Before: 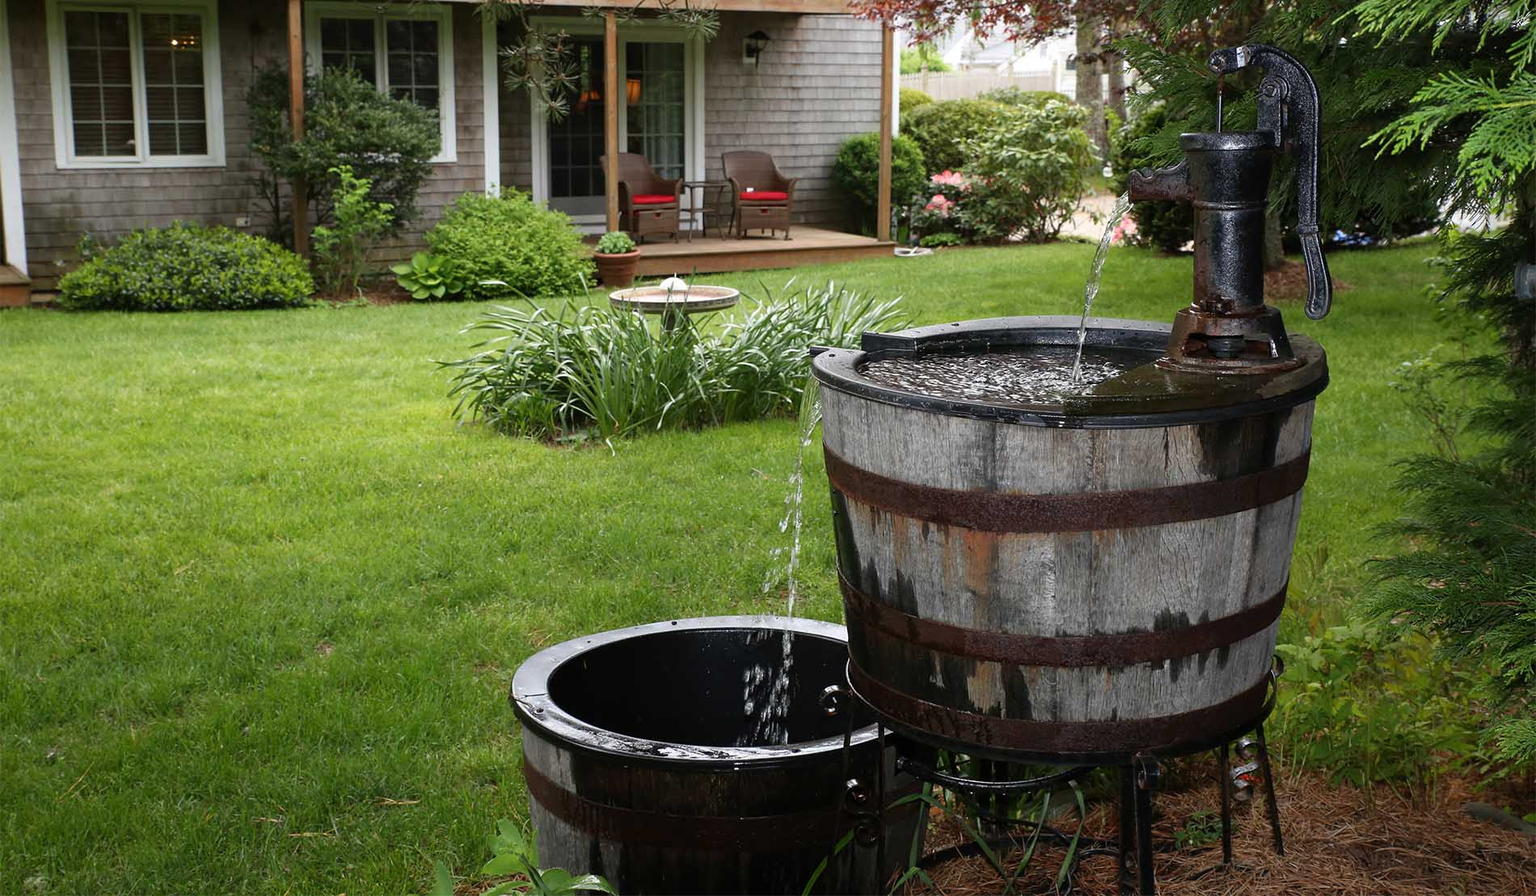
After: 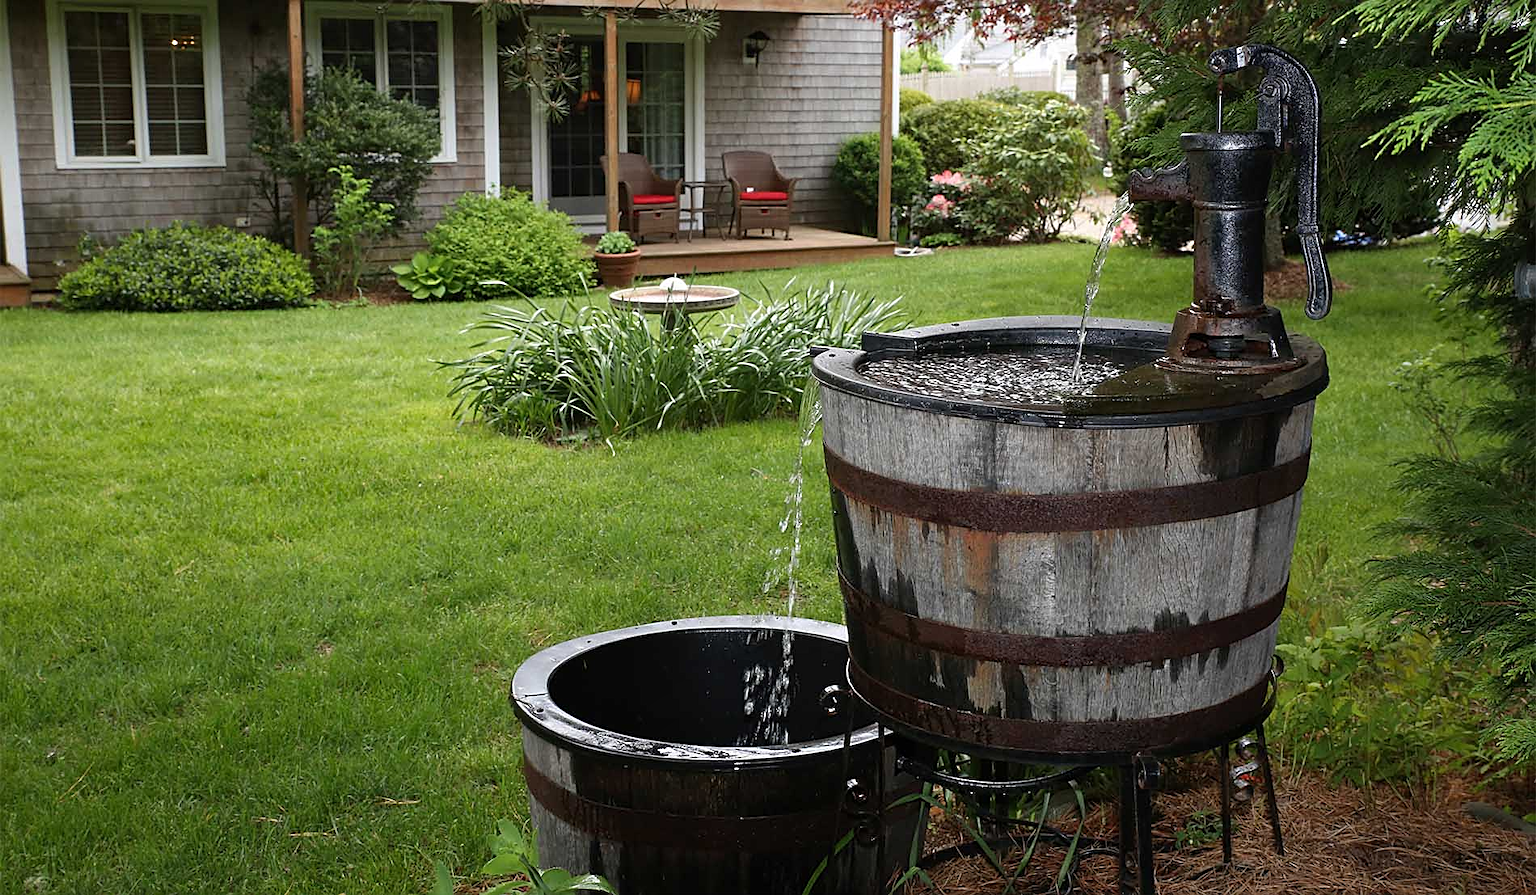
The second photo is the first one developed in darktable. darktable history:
sharpen: on, module defaults
shadows and highlights: shadows 20.91, highlights -82.73, soften with gaussian
